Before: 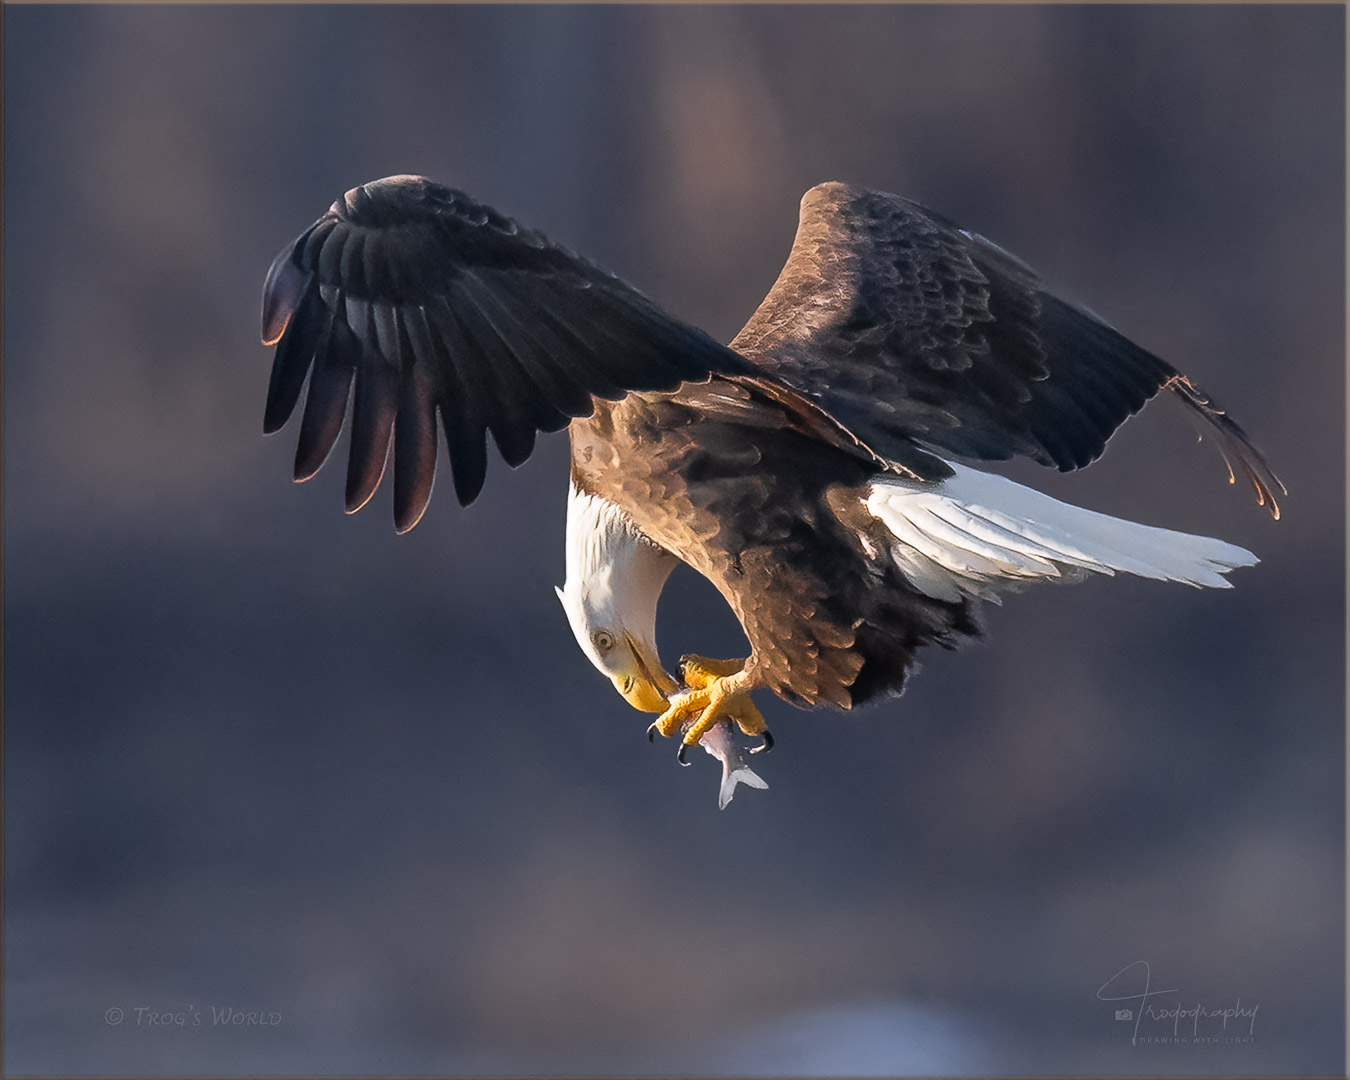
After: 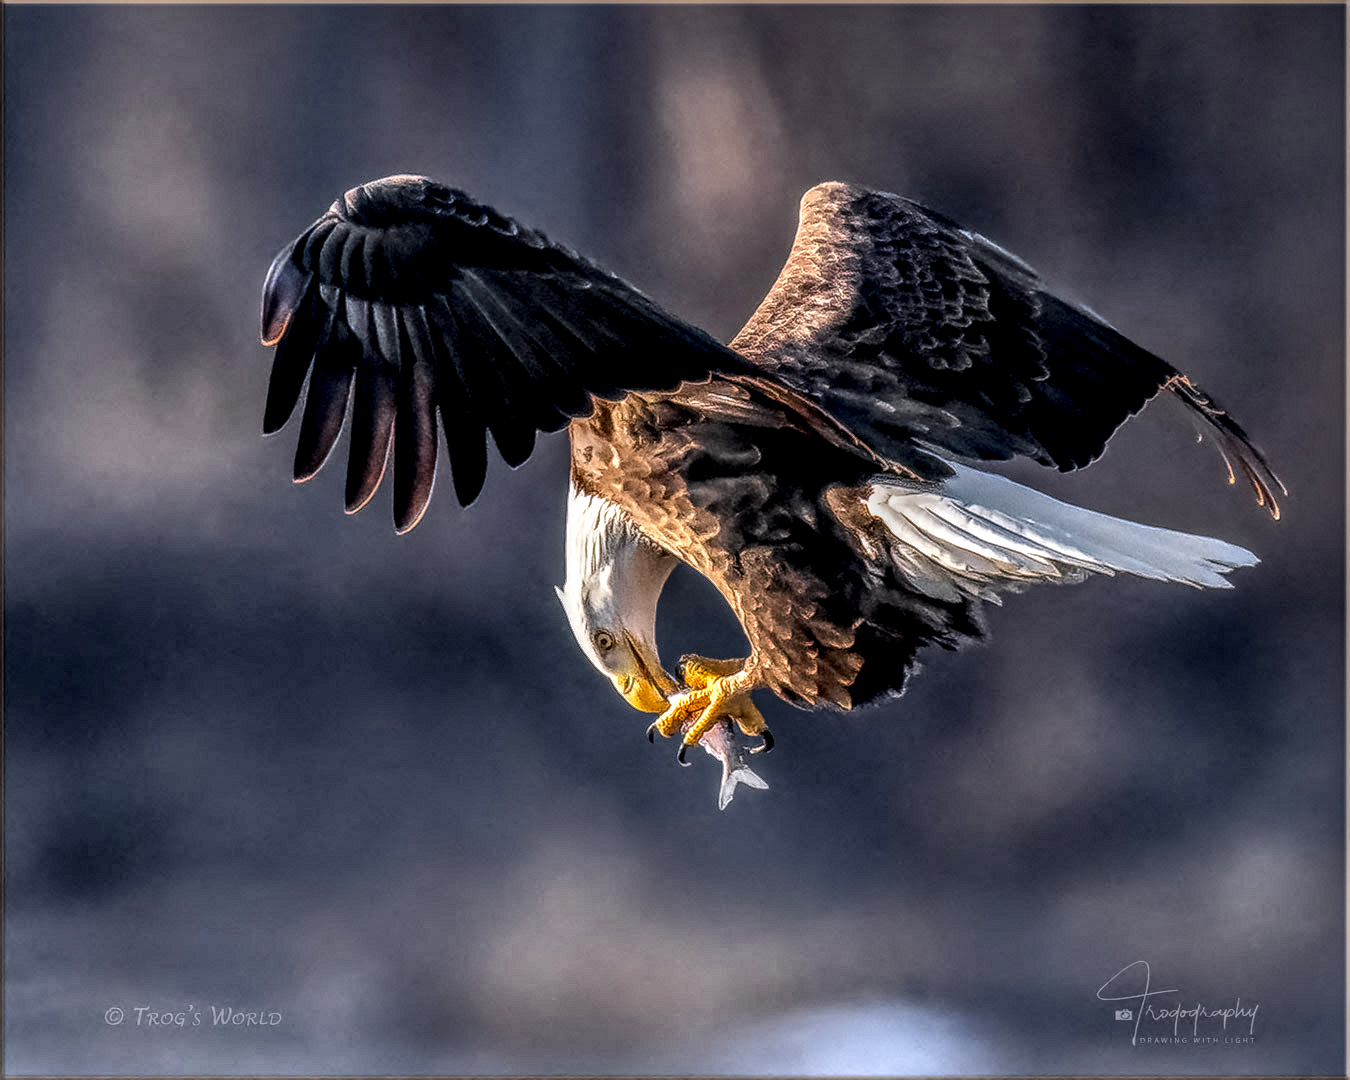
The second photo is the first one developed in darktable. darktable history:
local contrast: highlights 0%, shadows 0%, detail 300%, midtone range 0.3
color balance: contrast 8.5%, output saturation 105%
shadows and highlights: radius 118.69, shadows 42.21, highlights -61.56, soften with gaussian
